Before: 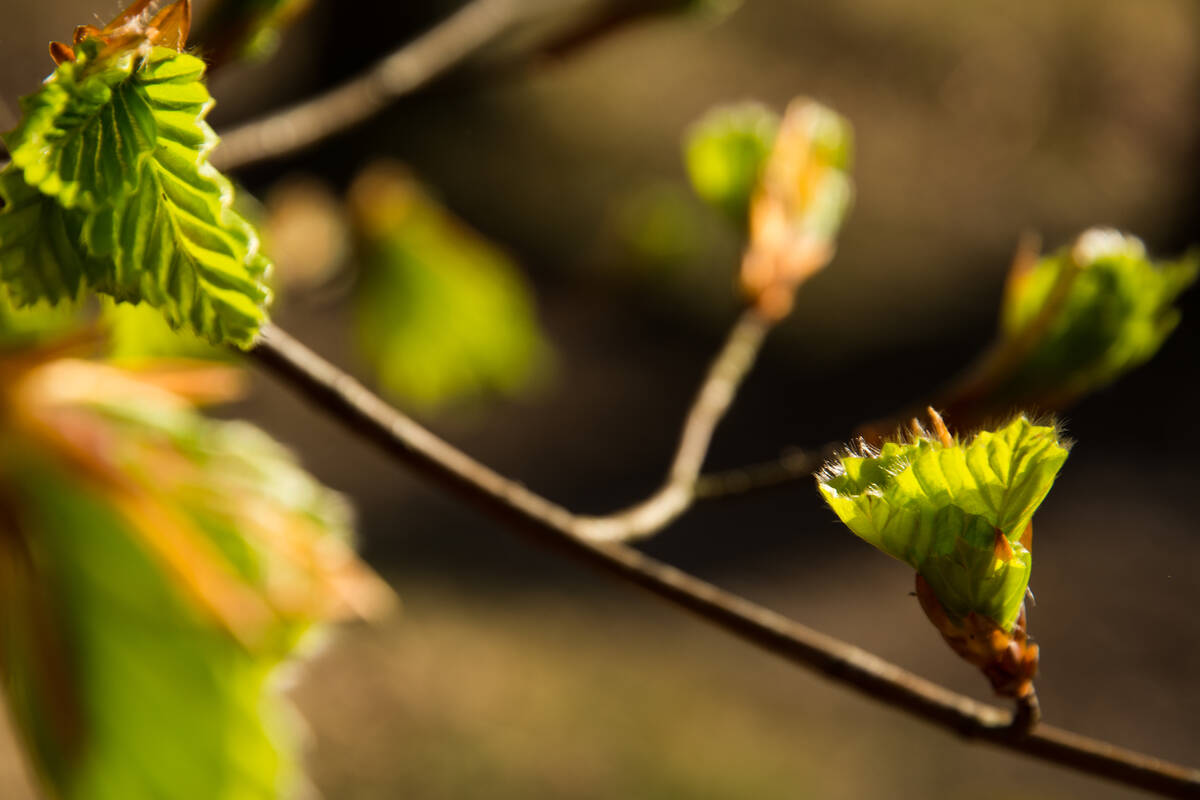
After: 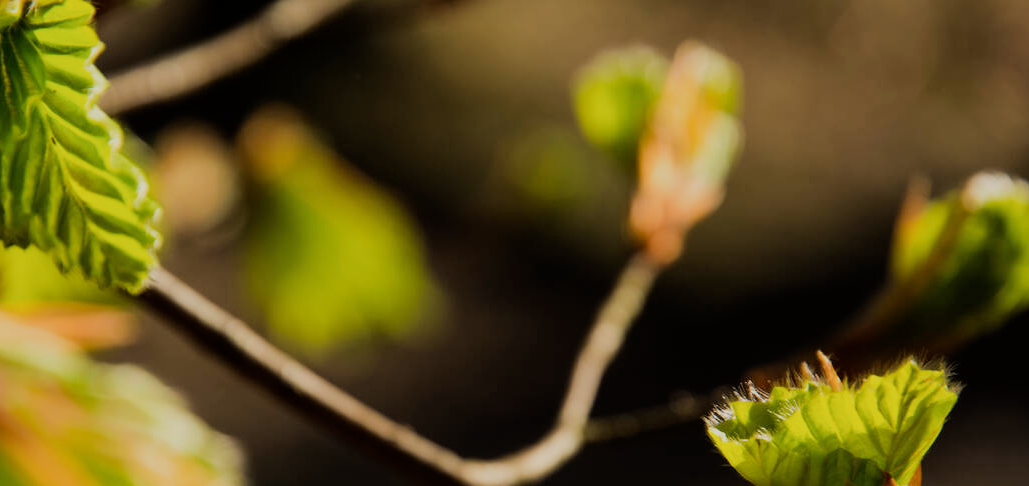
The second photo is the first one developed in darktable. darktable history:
filmic rgb: black relative exposure -16 EV, white relative exposure 6.07 EV, hardness 5.22
crop and rotate: left 9.291%, top 7.109%, right 4.93%, bottom 32.109%
